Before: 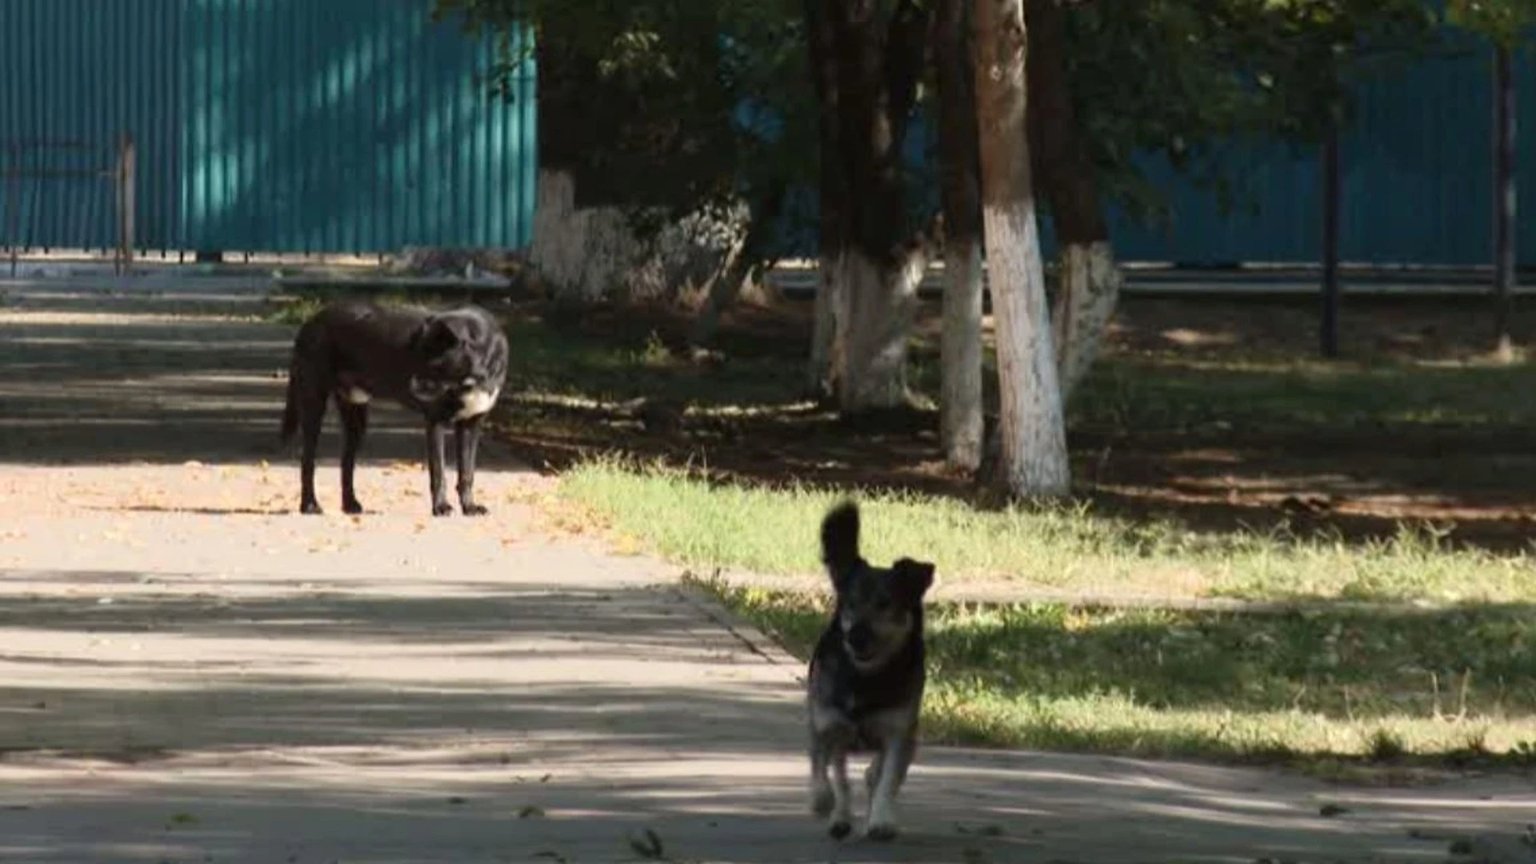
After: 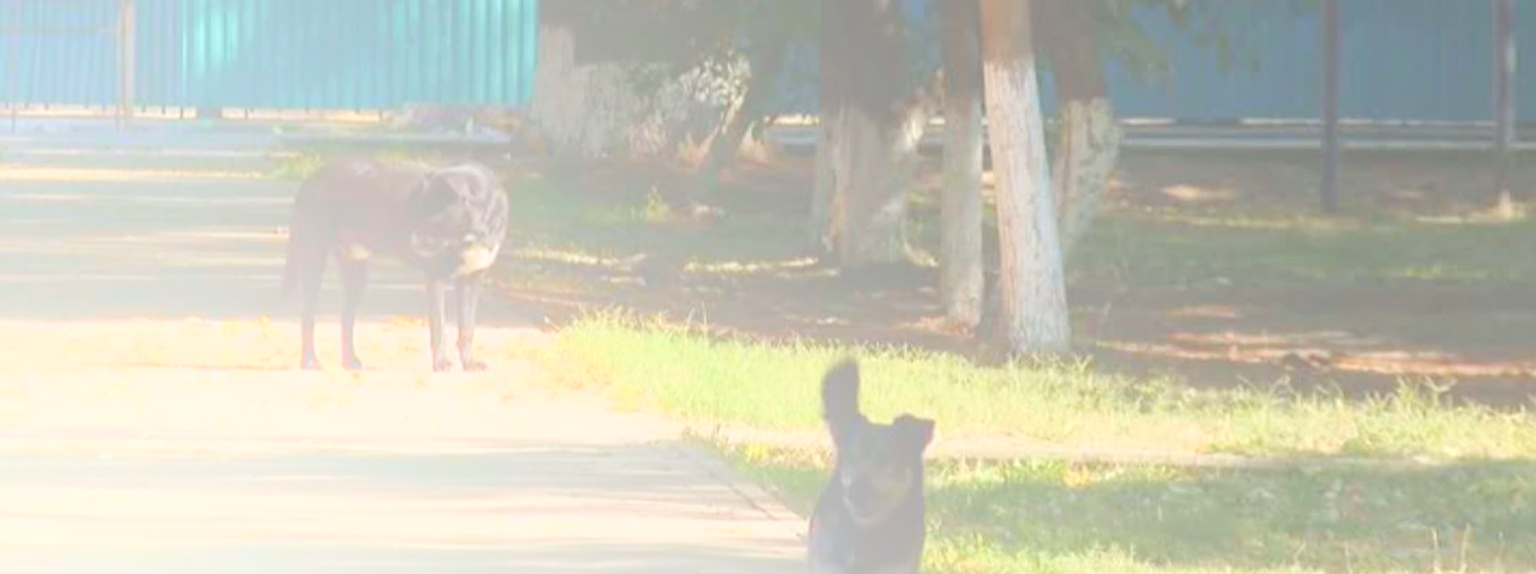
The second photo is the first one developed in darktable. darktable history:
sharpen: on, module defaults
crop: top 16.727%, bottom 16.727%
bloom: size 85%, threshold 5%, strength 85%
